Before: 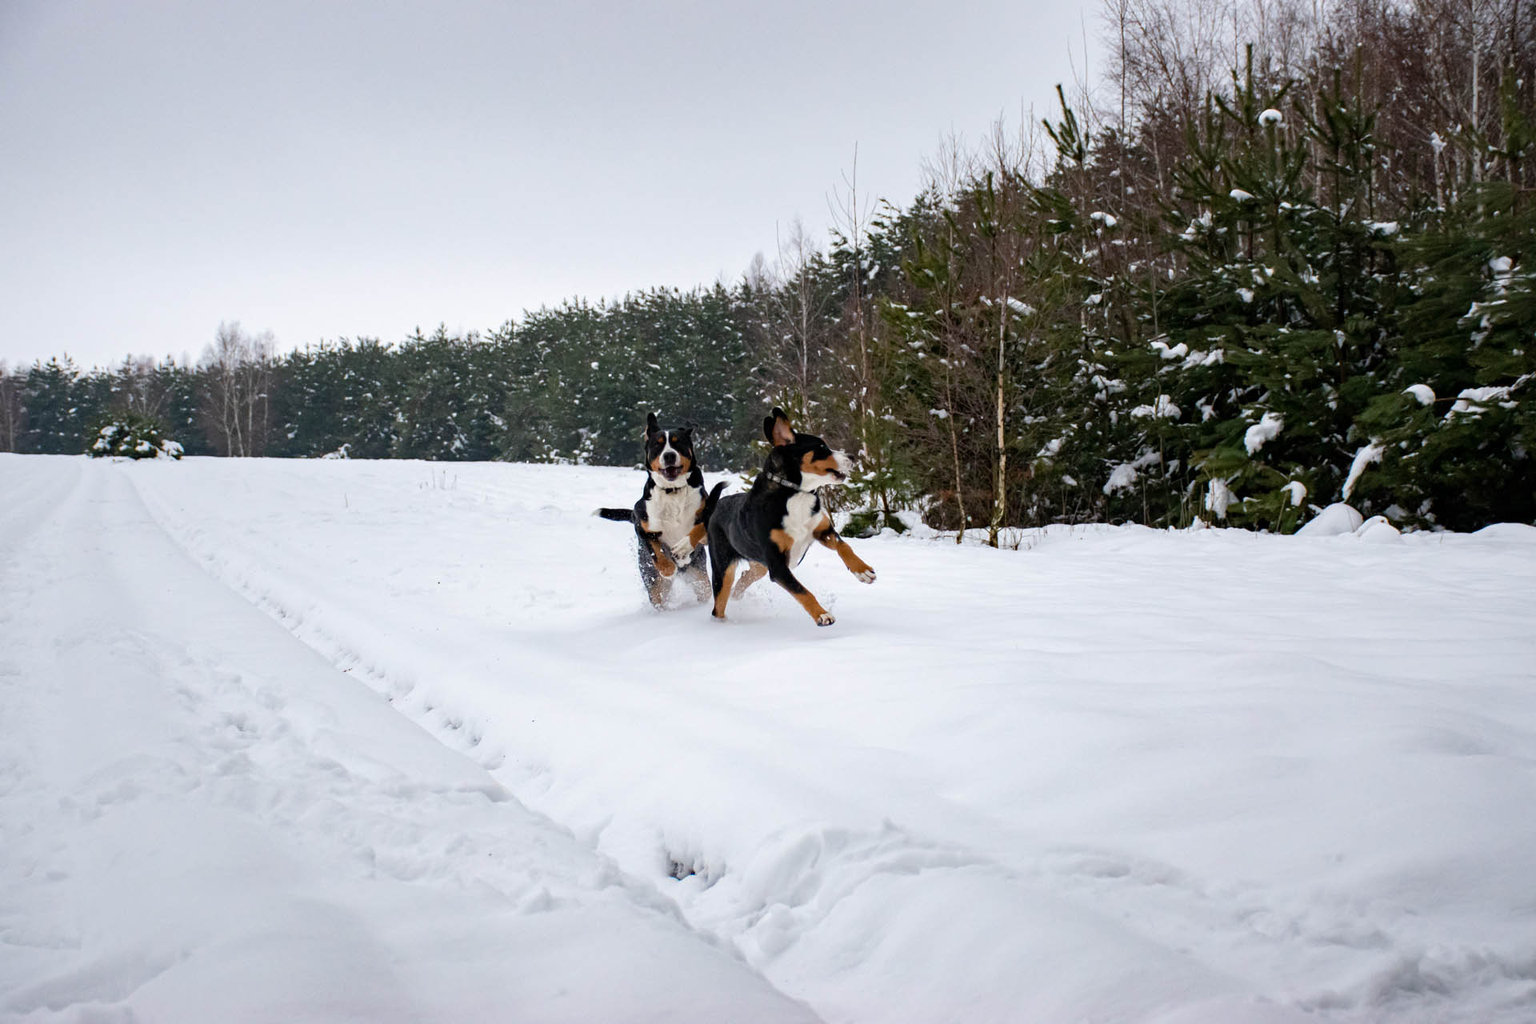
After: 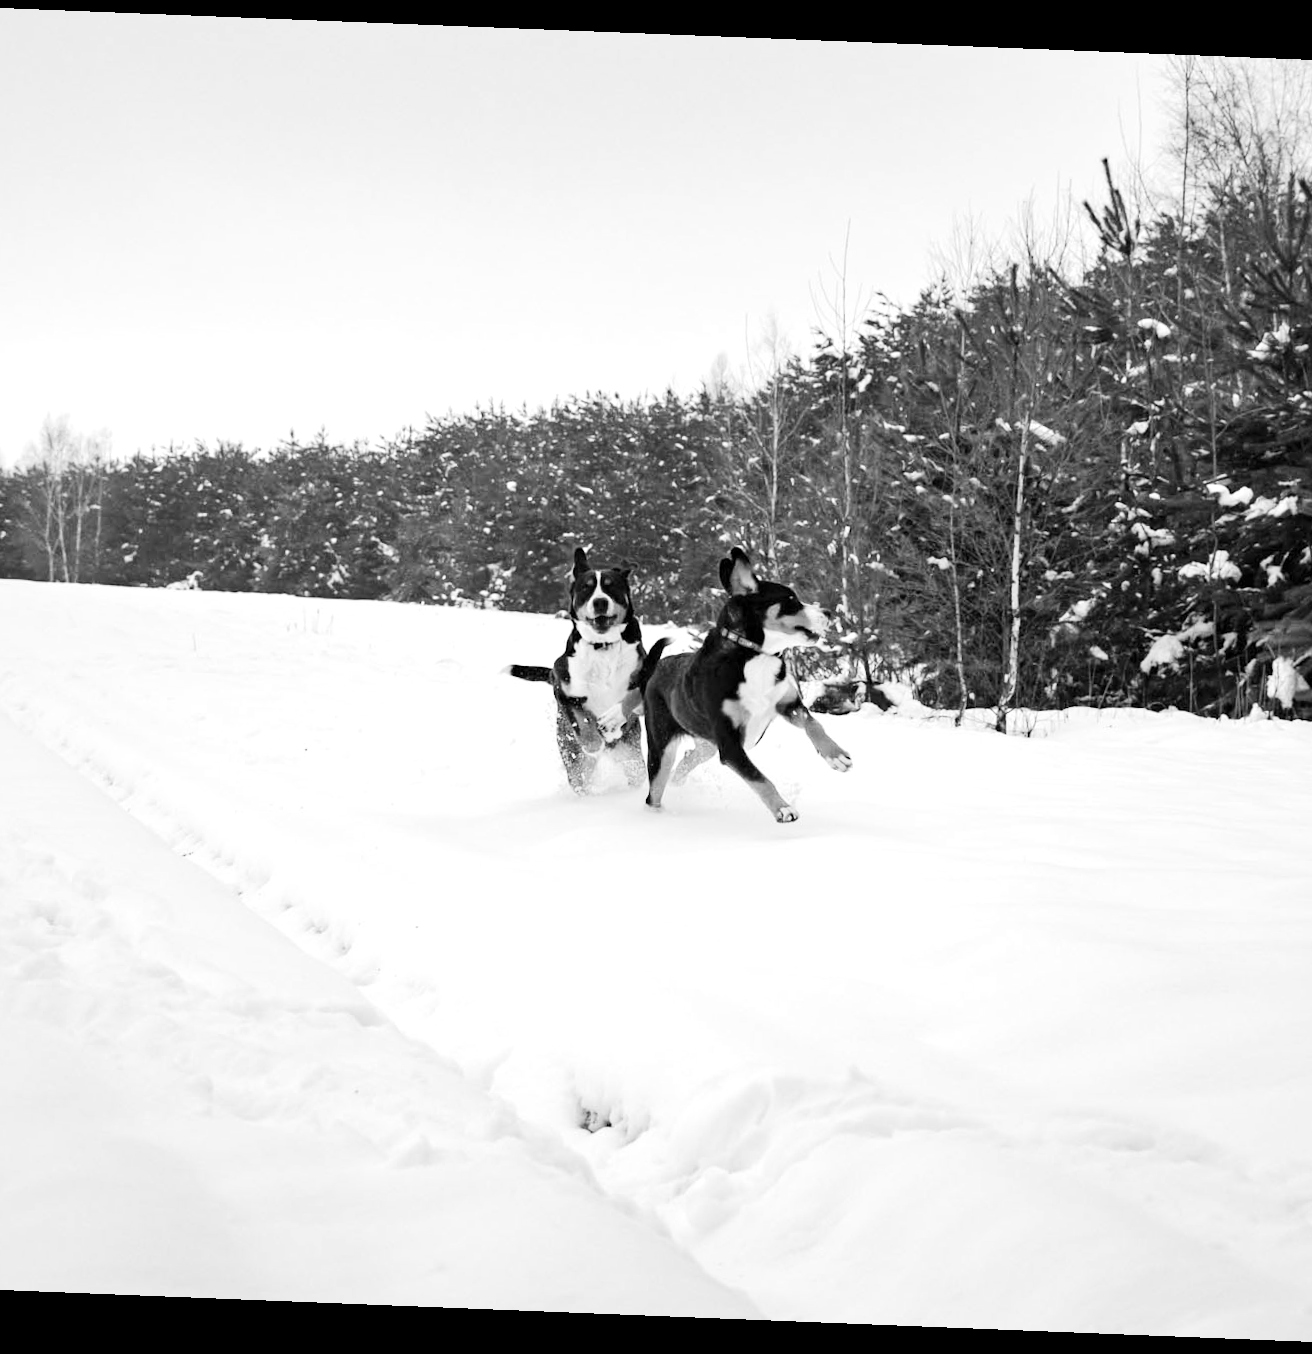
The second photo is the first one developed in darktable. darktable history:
monochrome: a -74.22, b 78.2
exposure: exposure 0.507 EV, compensate highlight preservation false
crop and rotate: left 13.409%, right 19.924%
white balance: red 1.467, blue 0.684
contrast brightness saturation: contrast 0.2, brightness 0.16, saturation 0.22
rotate and perspective: rotation 2.27°, automatic cropping off
